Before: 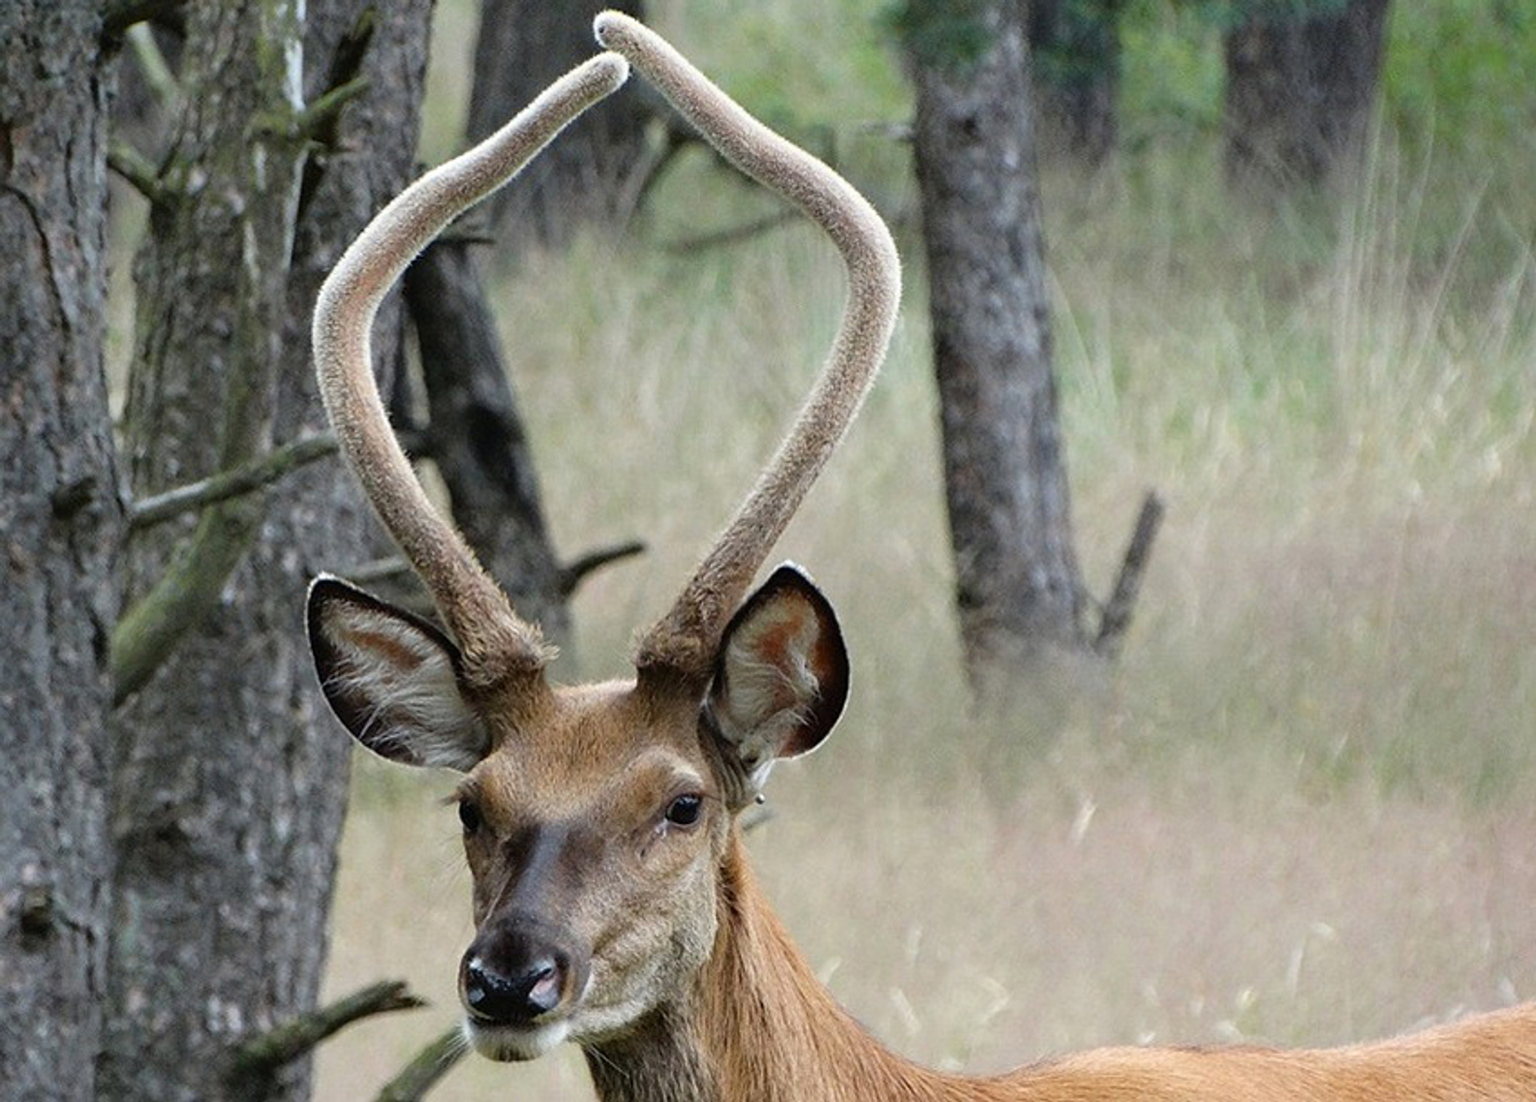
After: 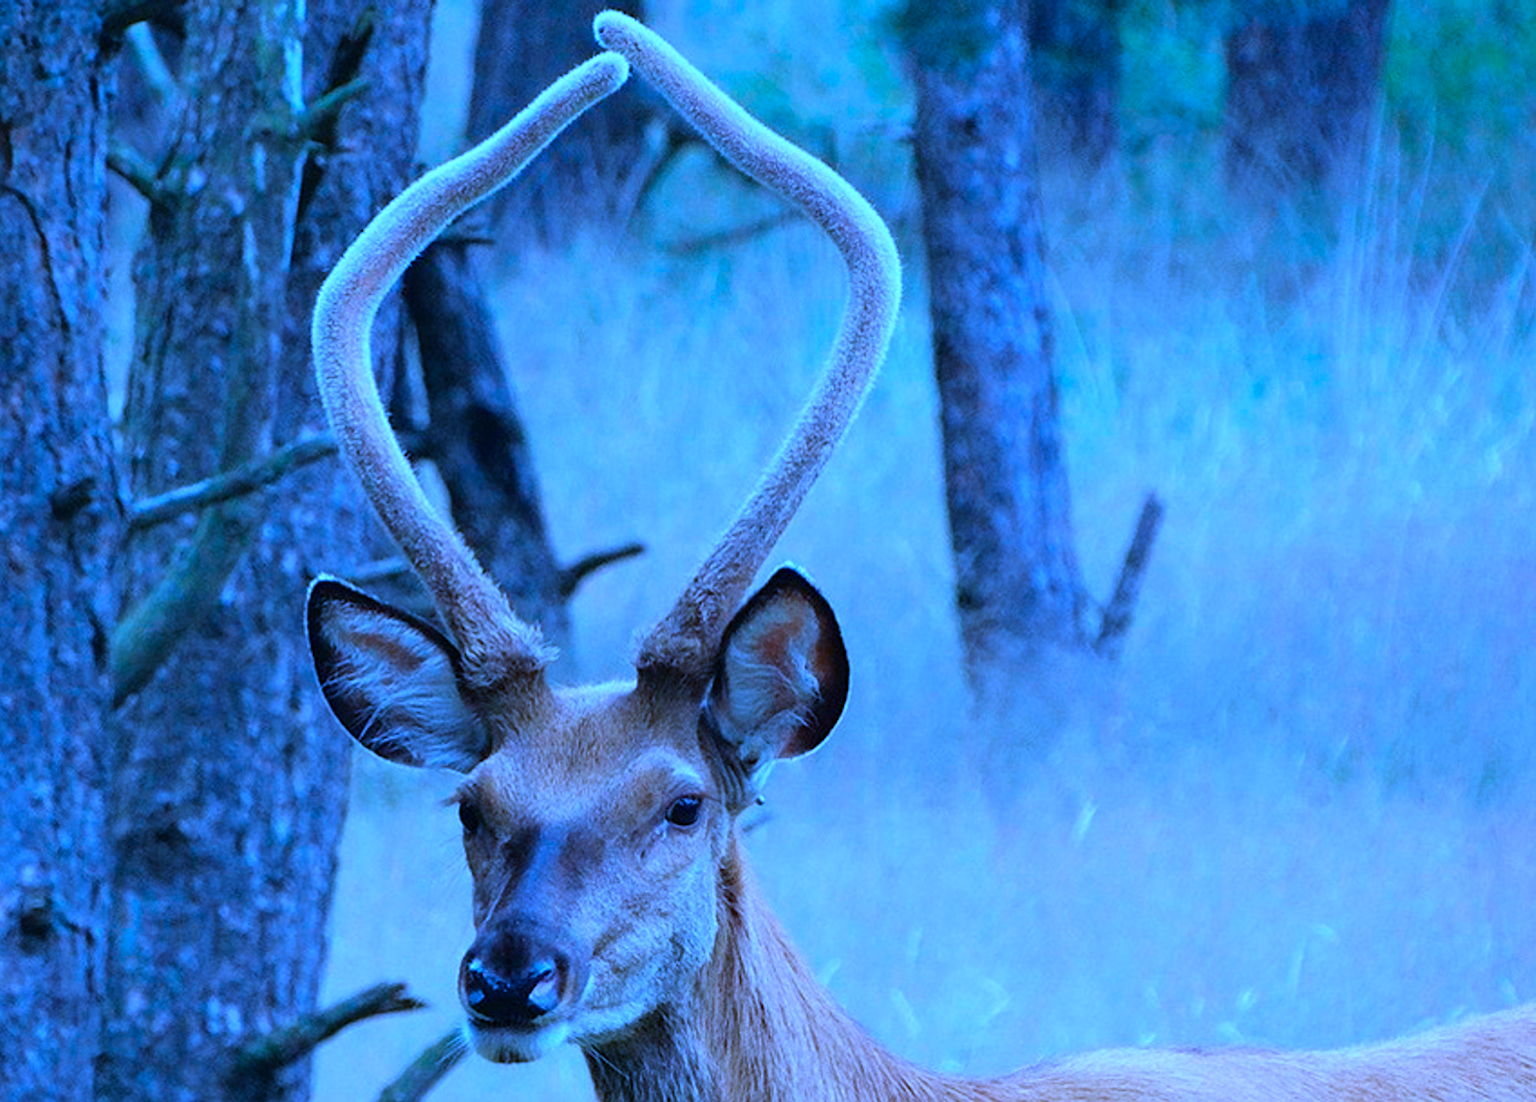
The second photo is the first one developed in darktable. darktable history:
crop: left 0.077%
color calibration: illuminant as shot in camera, x 0.483, y 0.431, temperature 2451.47 K, saturation algorithm version 1 (2020)
